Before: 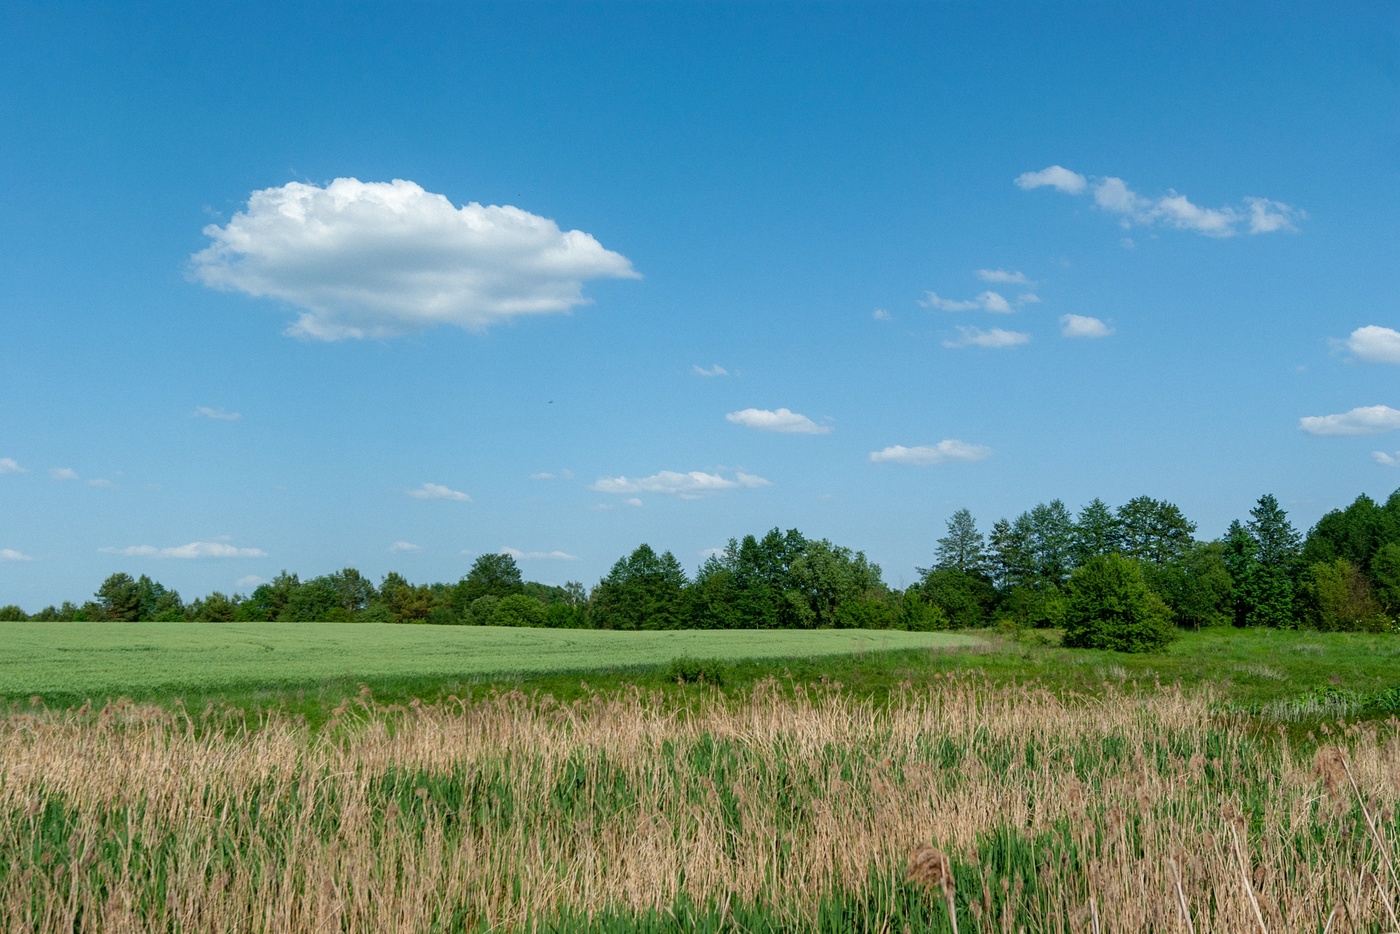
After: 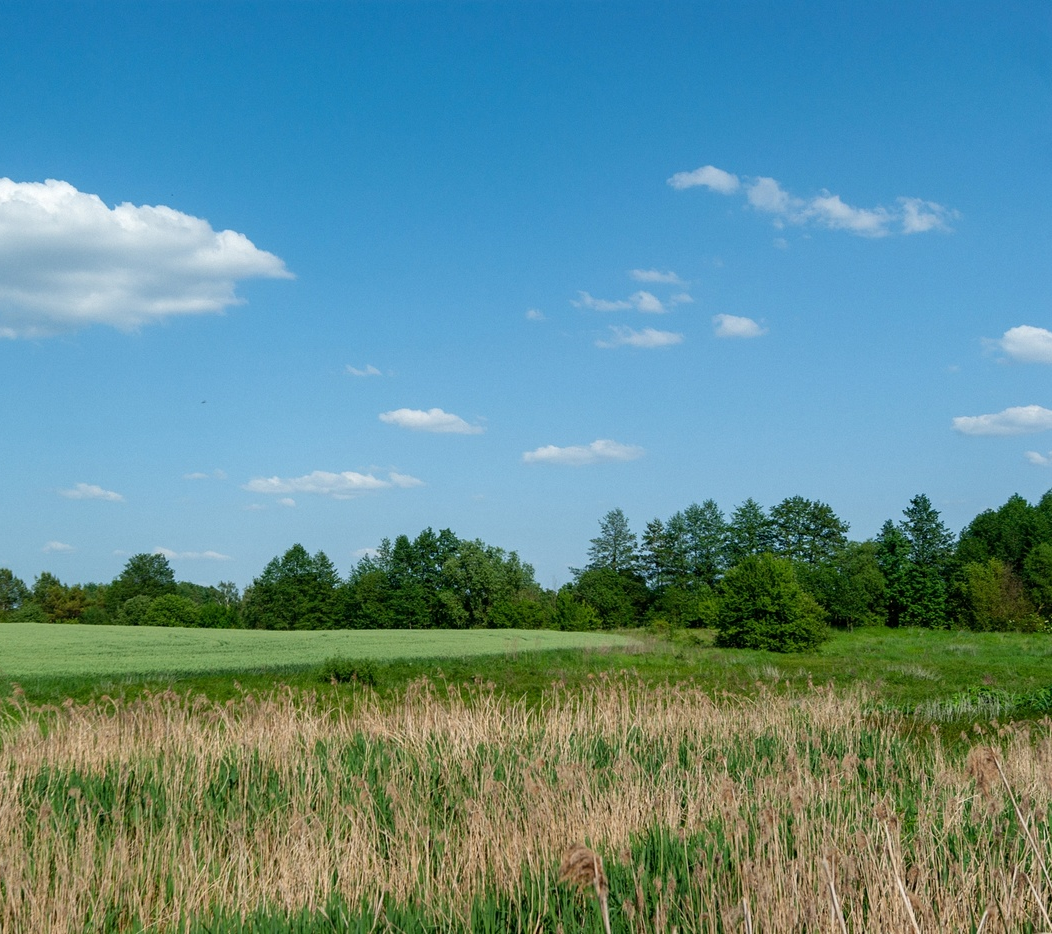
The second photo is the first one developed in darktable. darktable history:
crop and rotate: left 24.851%
